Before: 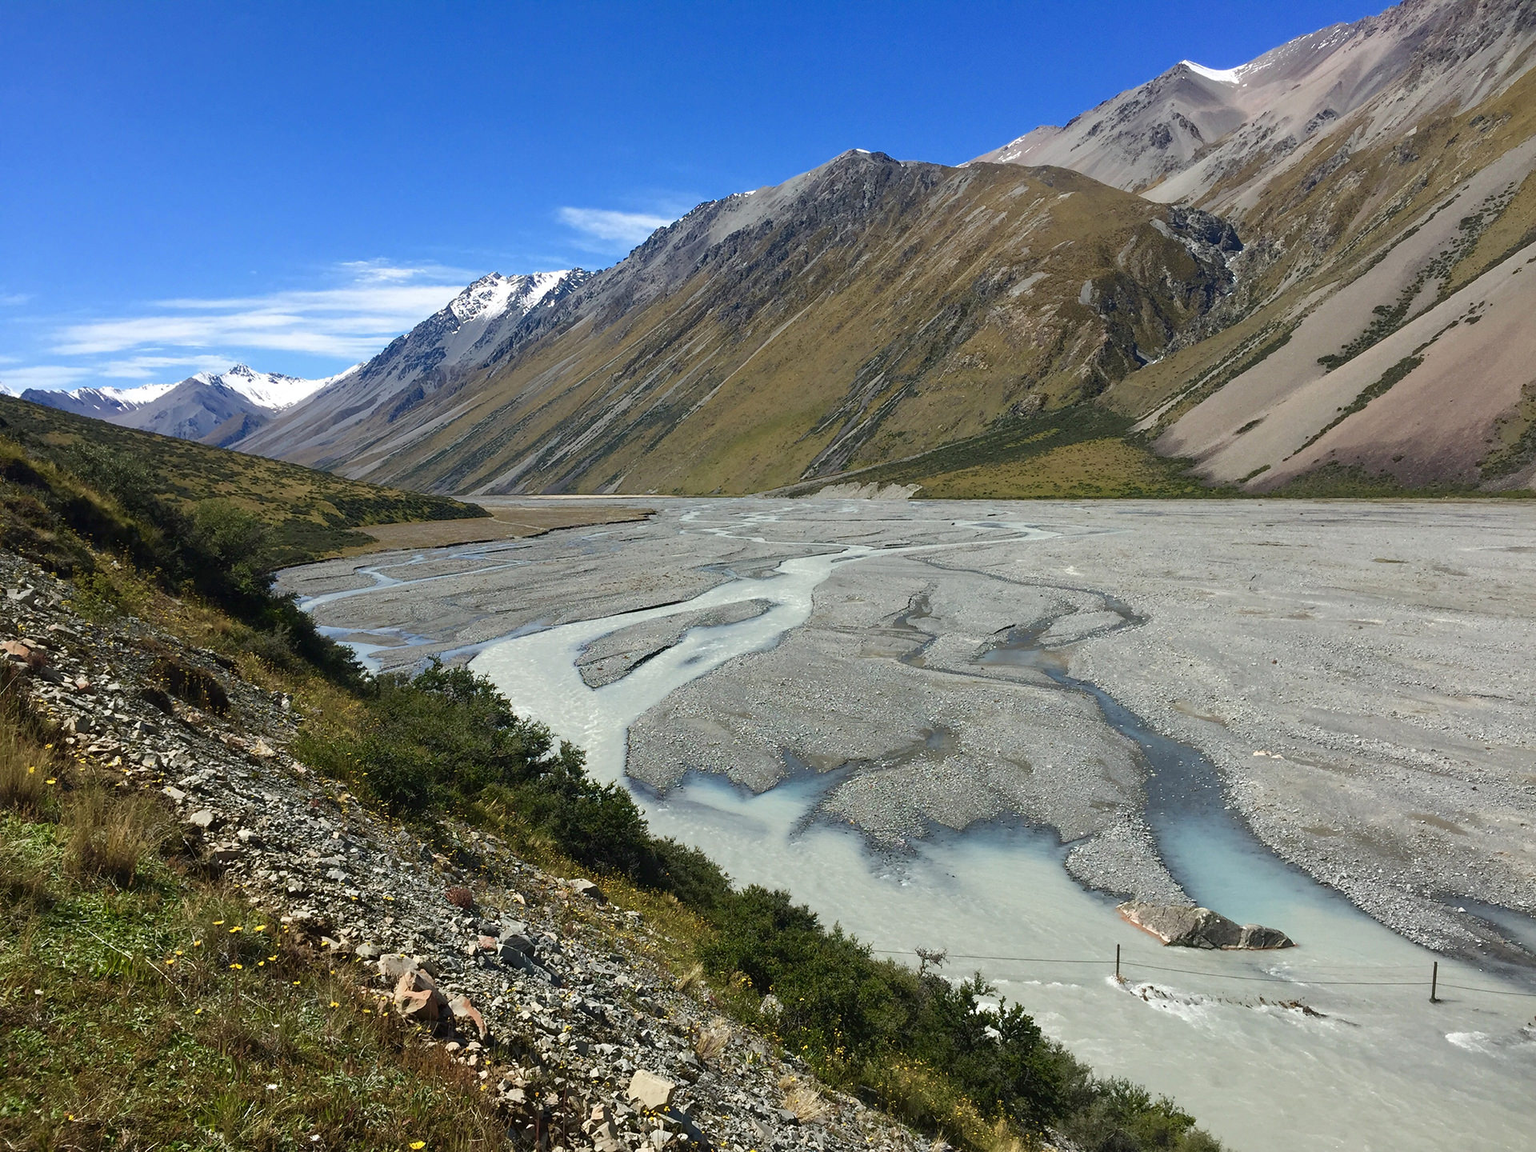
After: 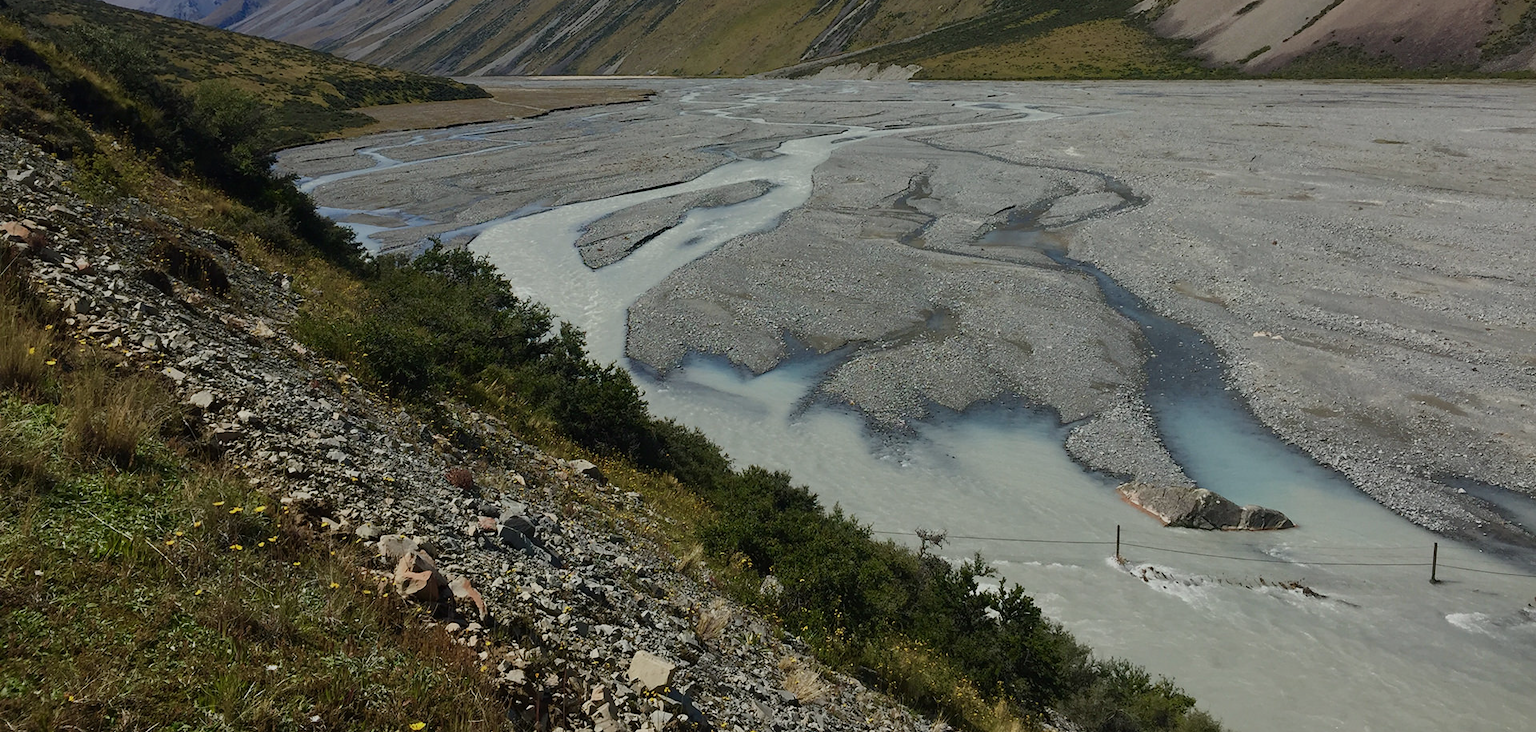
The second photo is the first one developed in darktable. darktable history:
exposure: black level correction 0, exposure -0.721 EV, compensate highlight preservation false
crop and rotate: top 36.435%
